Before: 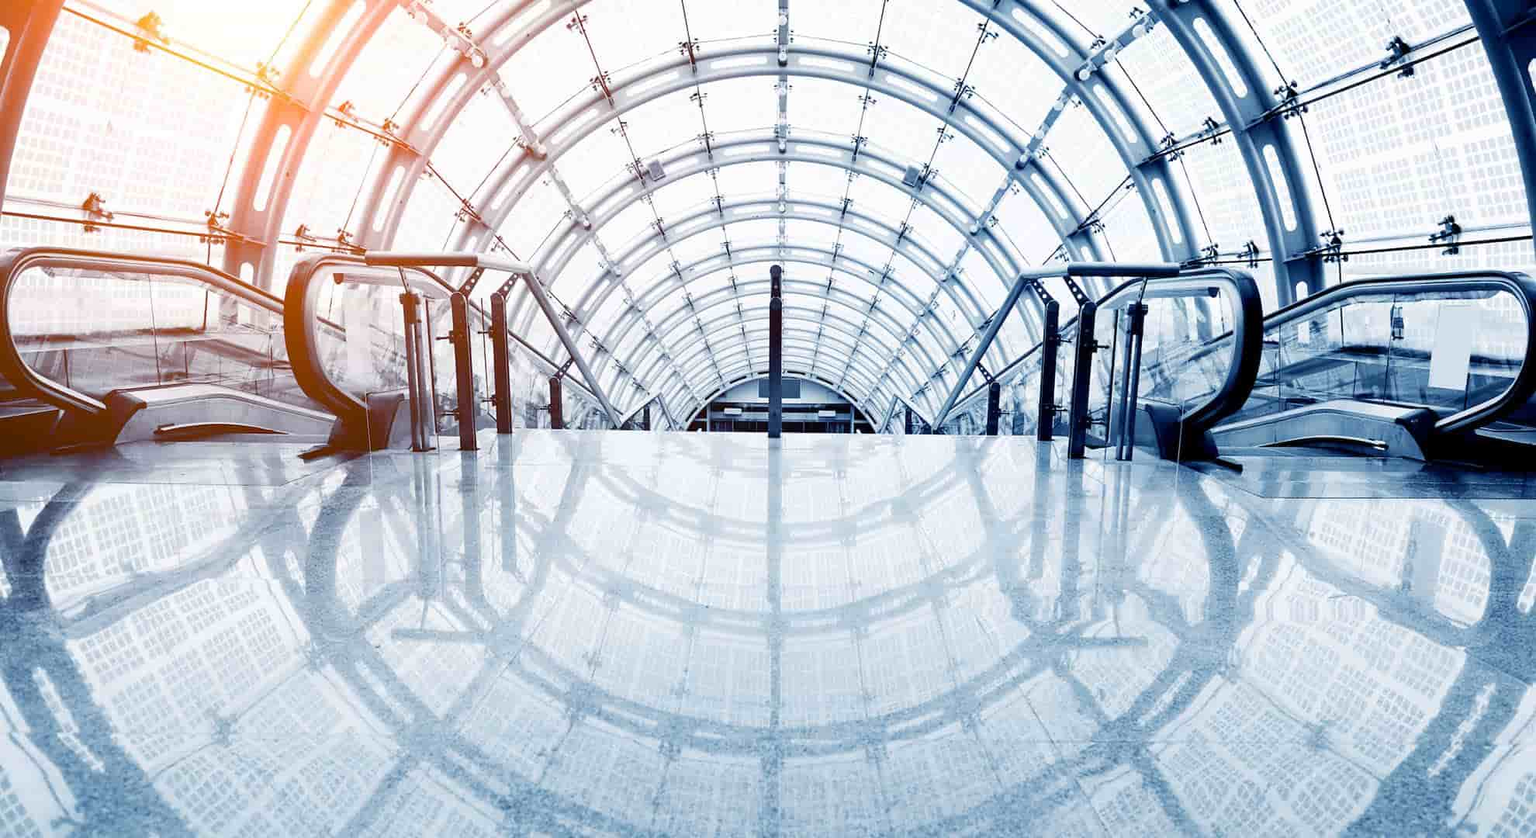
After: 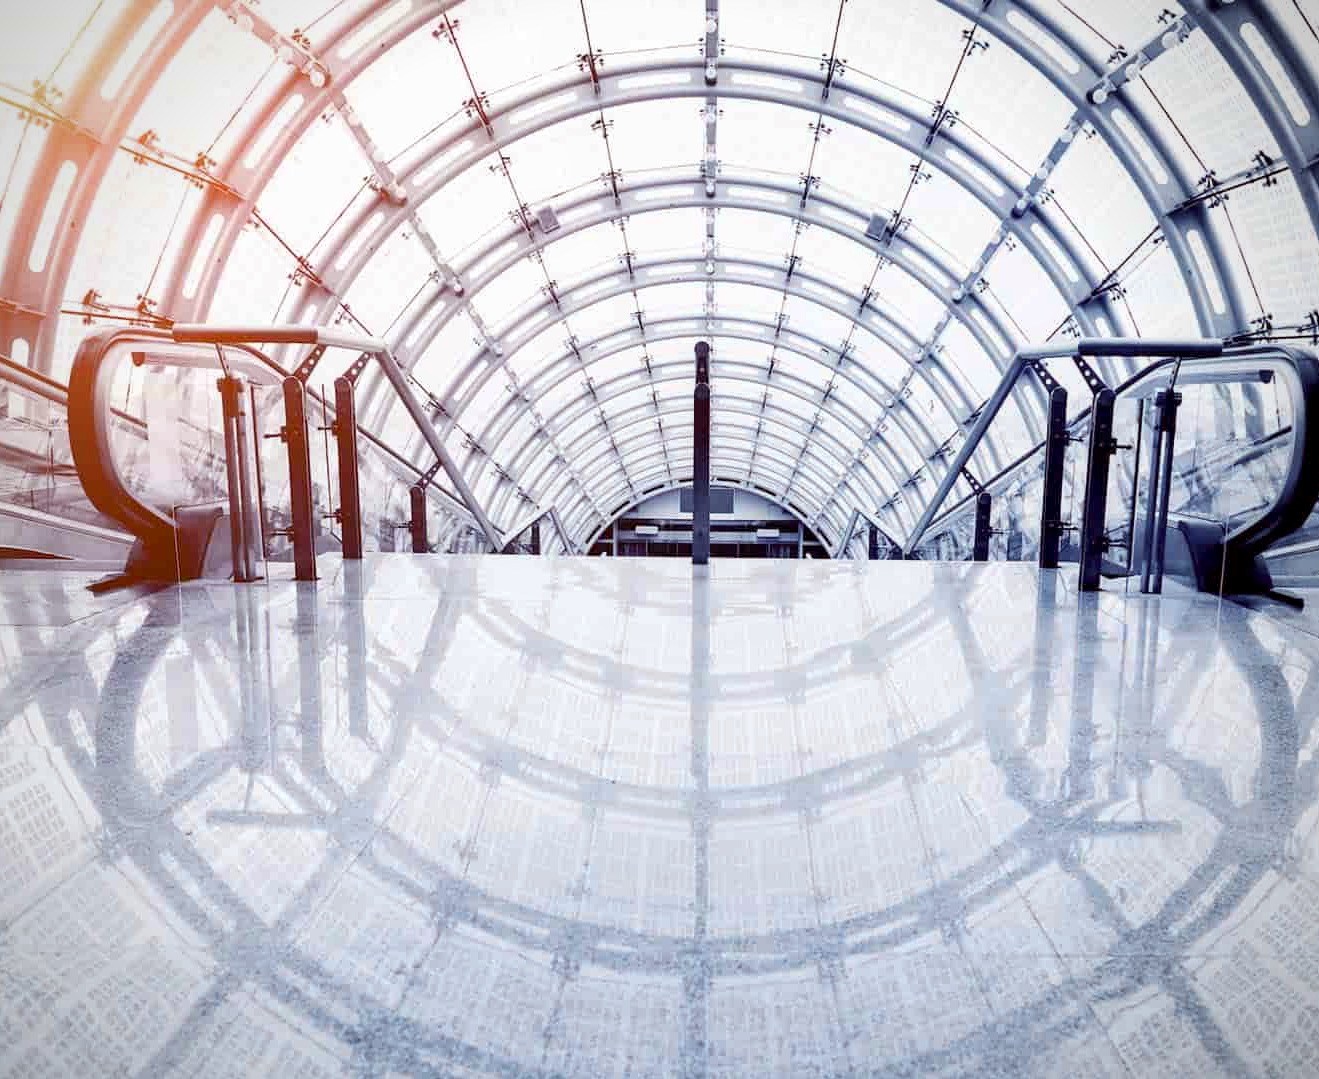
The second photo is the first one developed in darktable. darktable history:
vignetting: fall-off radius 60.92%
crop and rotate: left 15.055%, right 18.278%
local contrast: highlights 61%, shadows 106%, detail 107%, midtone range 0.529
rgb levels: mode RGB, independent channels, levels [[0, 0.474, 1], [0, 0.5, 1], [0, 0.5, 1]]
tone equalizer: on, module defaults
